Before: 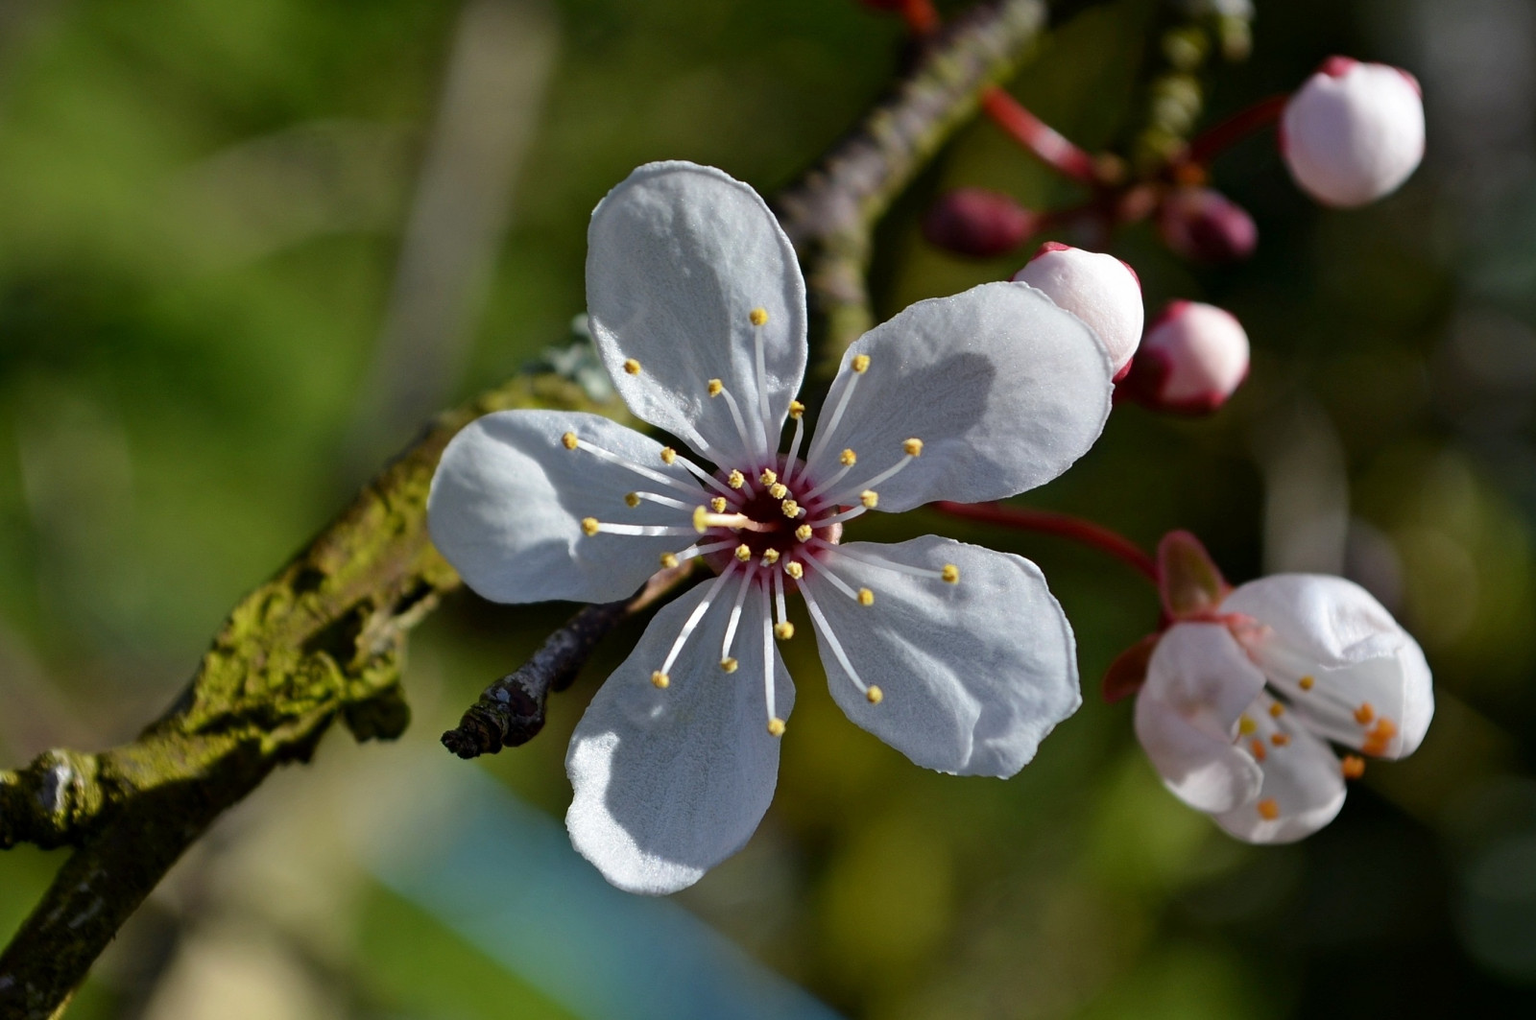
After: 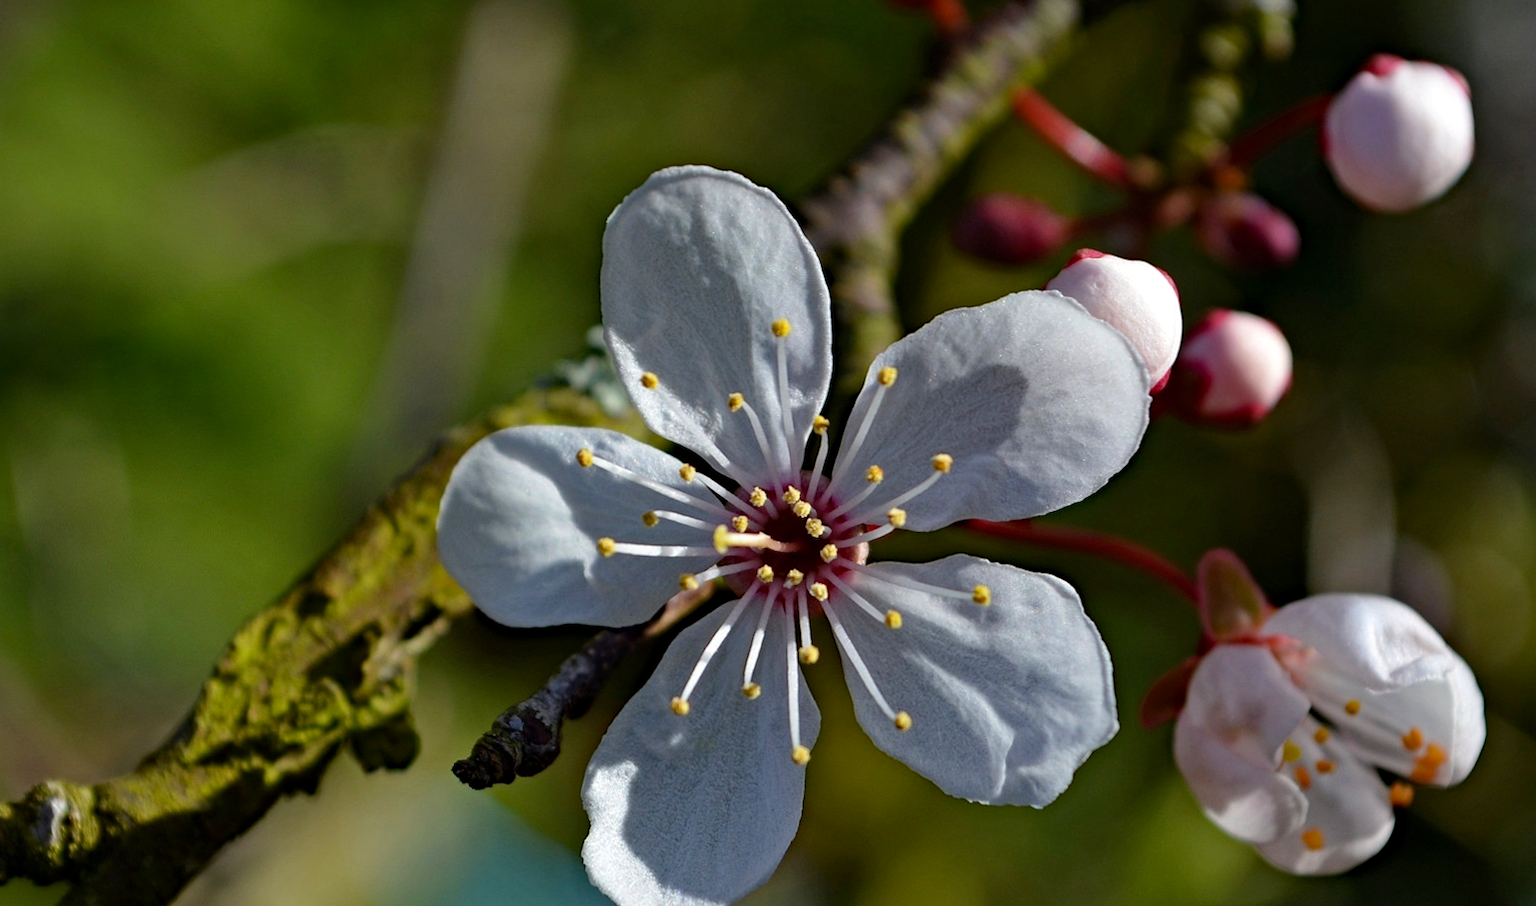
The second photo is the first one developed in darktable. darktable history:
crop and rotate: angle 0.2°, left 0.275%, right 3.127%, bottom 14.18%
haze removal: strength 0.29, distance 0.25, compatibility mode true, adaptive false
